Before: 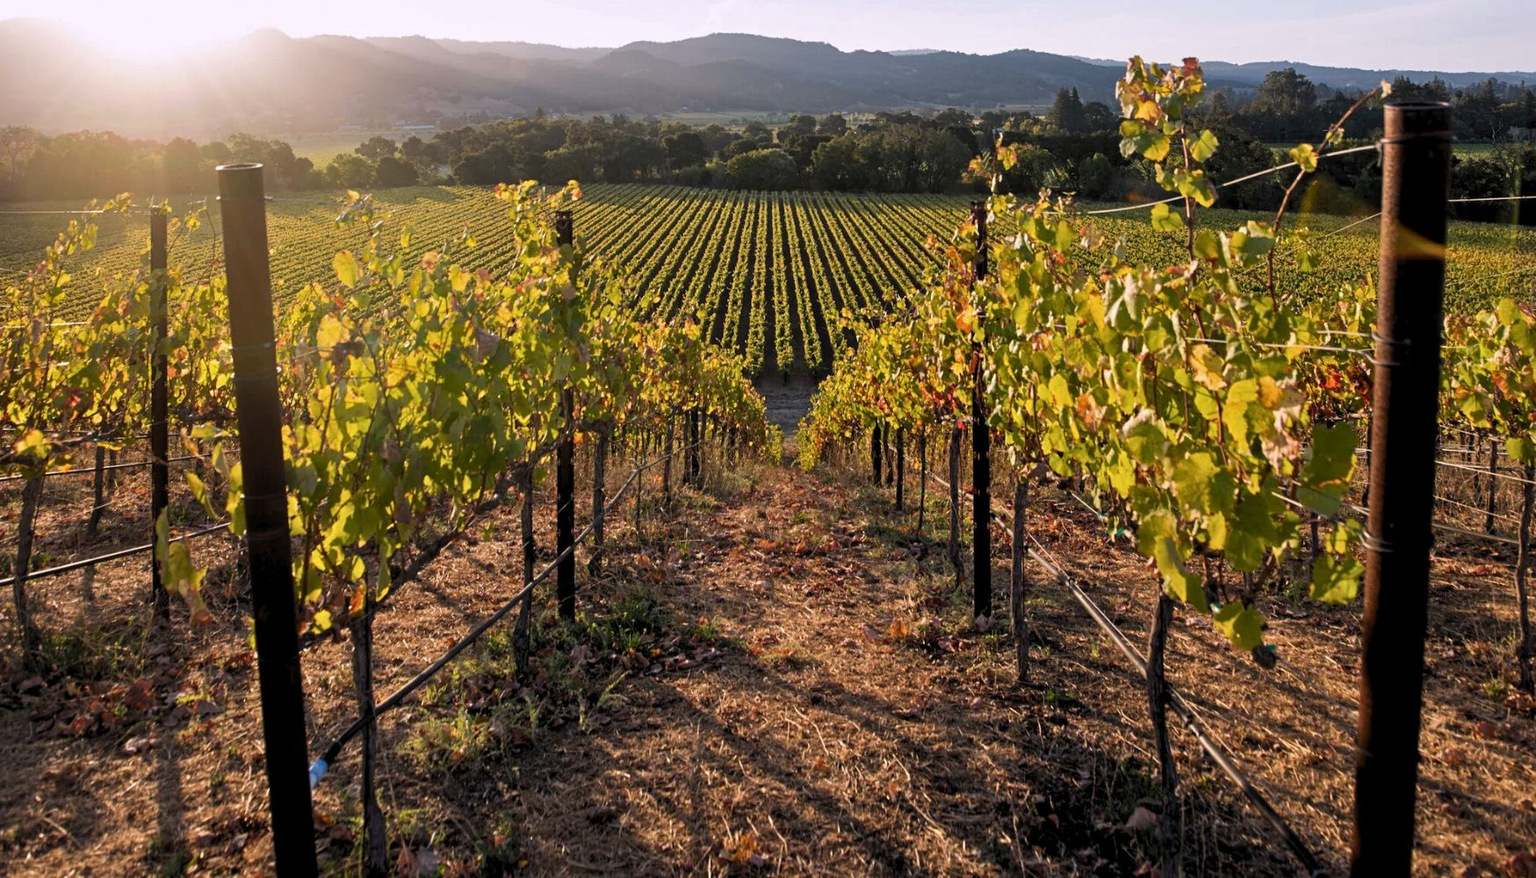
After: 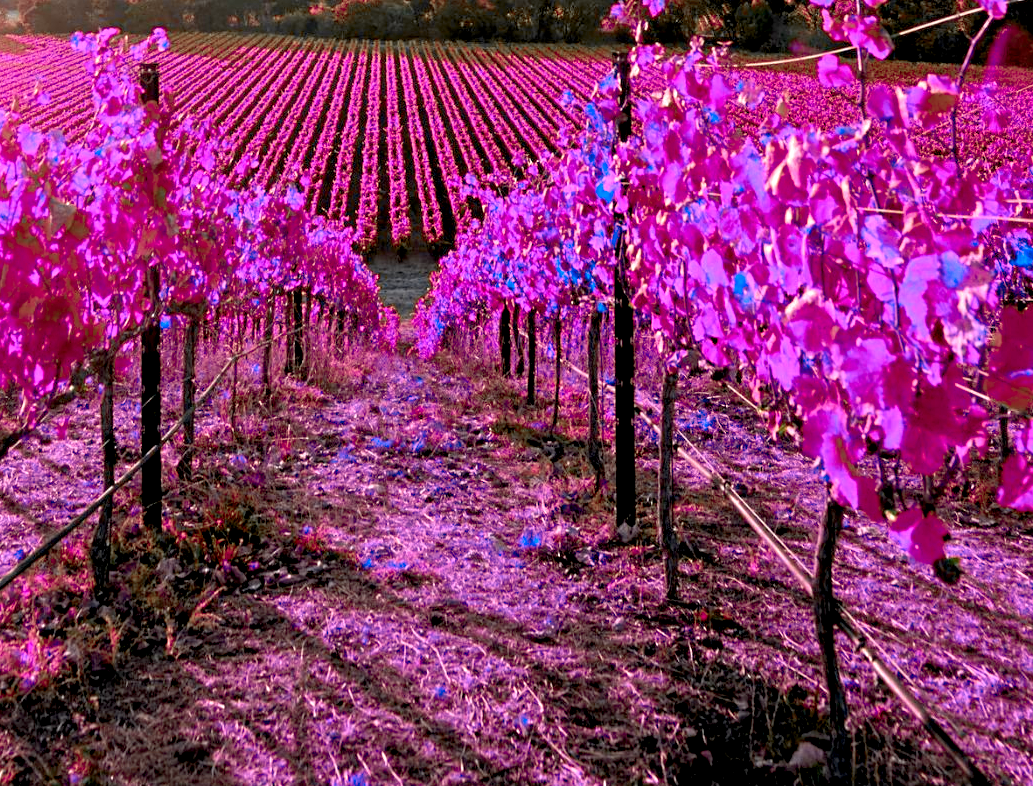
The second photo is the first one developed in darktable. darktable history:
color zones: curves: ch0 [(0.826, 0.353)]; ch1 [(0.242, 0.647) (0.889, 0.342)]; ch2 [(0.246, 0.089) (0.969, 0.068)]
exposure: black level correction 0.008, exposure 0.979 EV, compensate highlight preservation false
crop and rotate: left 28.256%, top 17.734%, right 12.656%, bottom 3.573%
